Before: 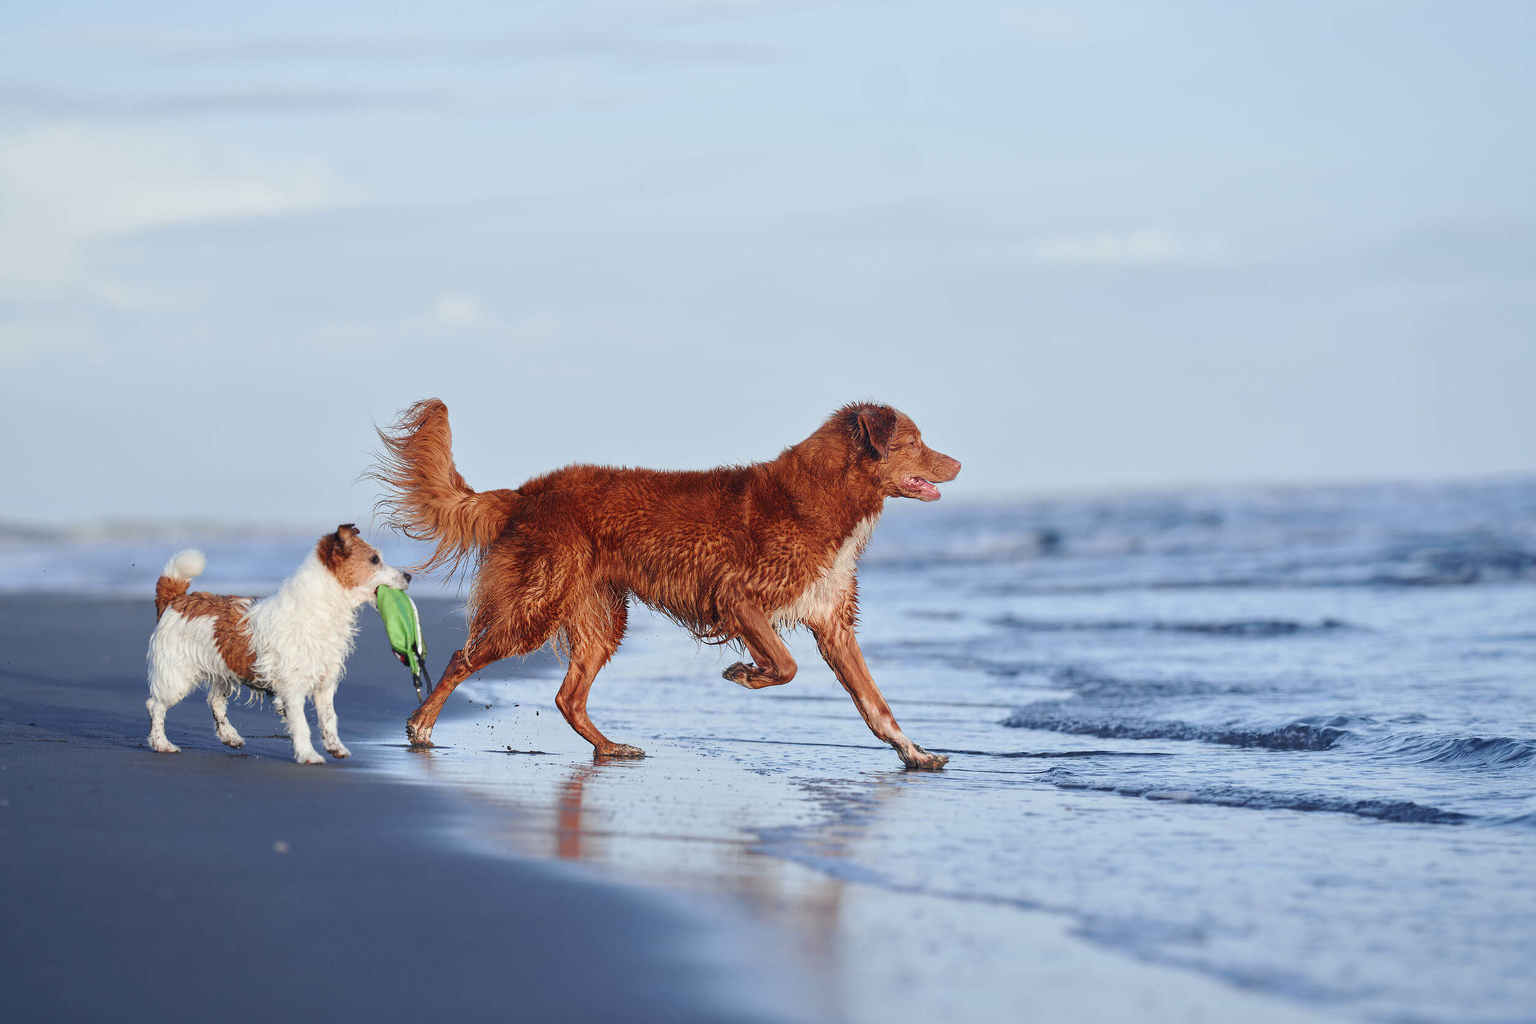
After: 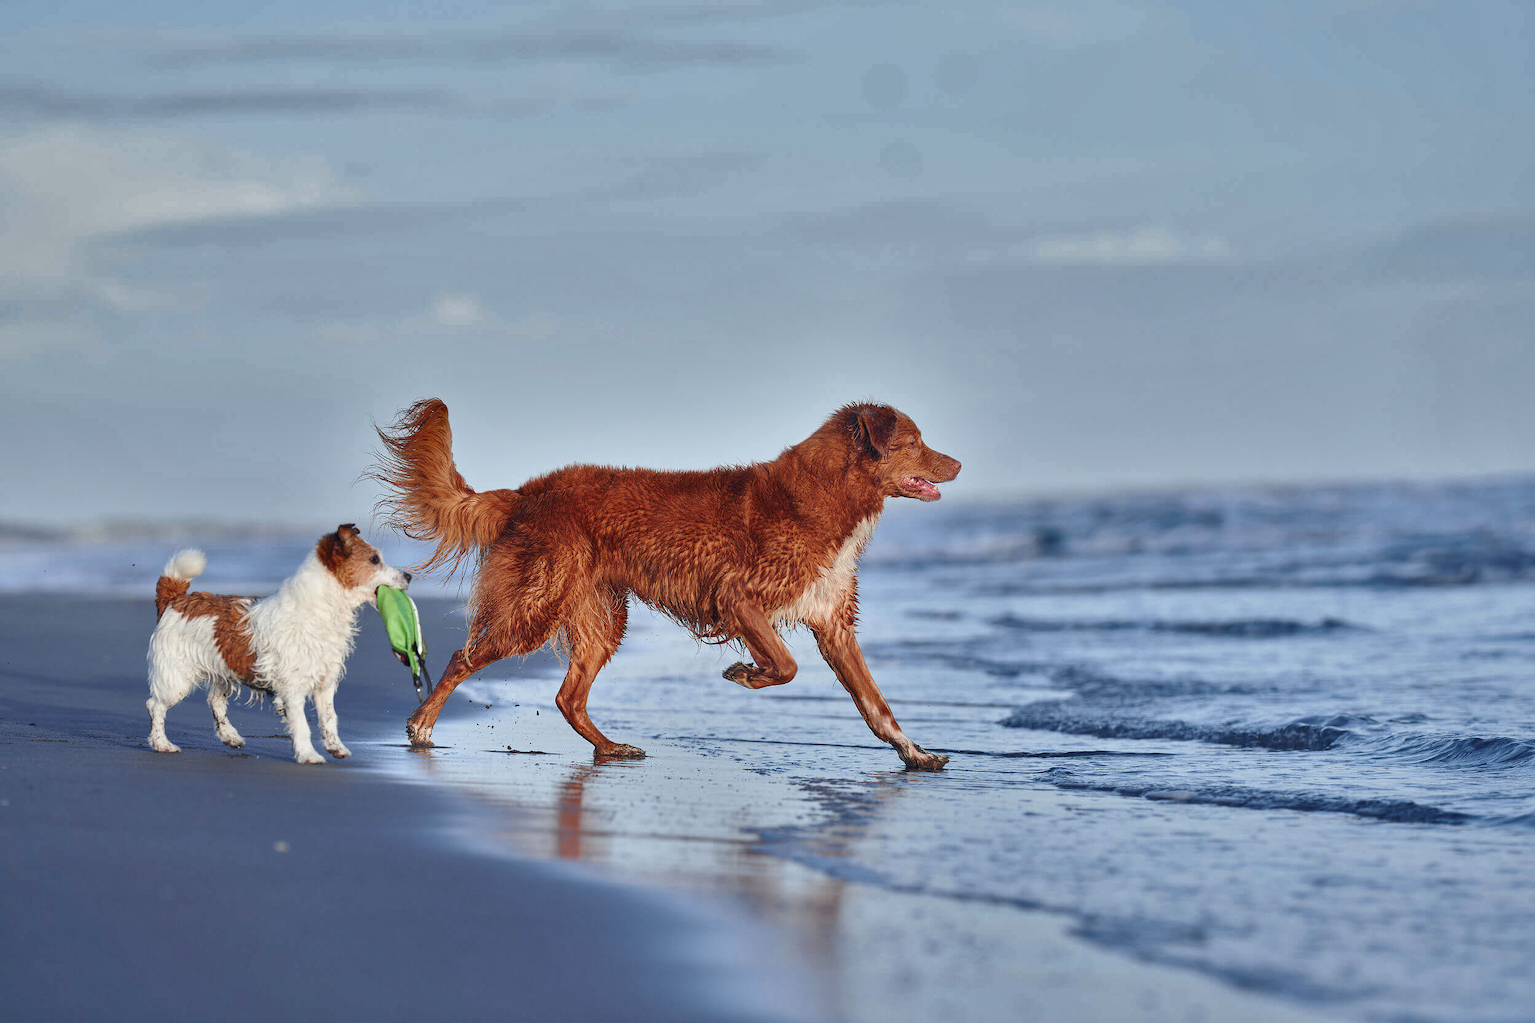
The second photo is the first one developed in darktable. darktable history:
tone equalizer: on, module defaults
shadows and highlights: white point adjustment 0.137, highlights -69.63, soften with gaussian
